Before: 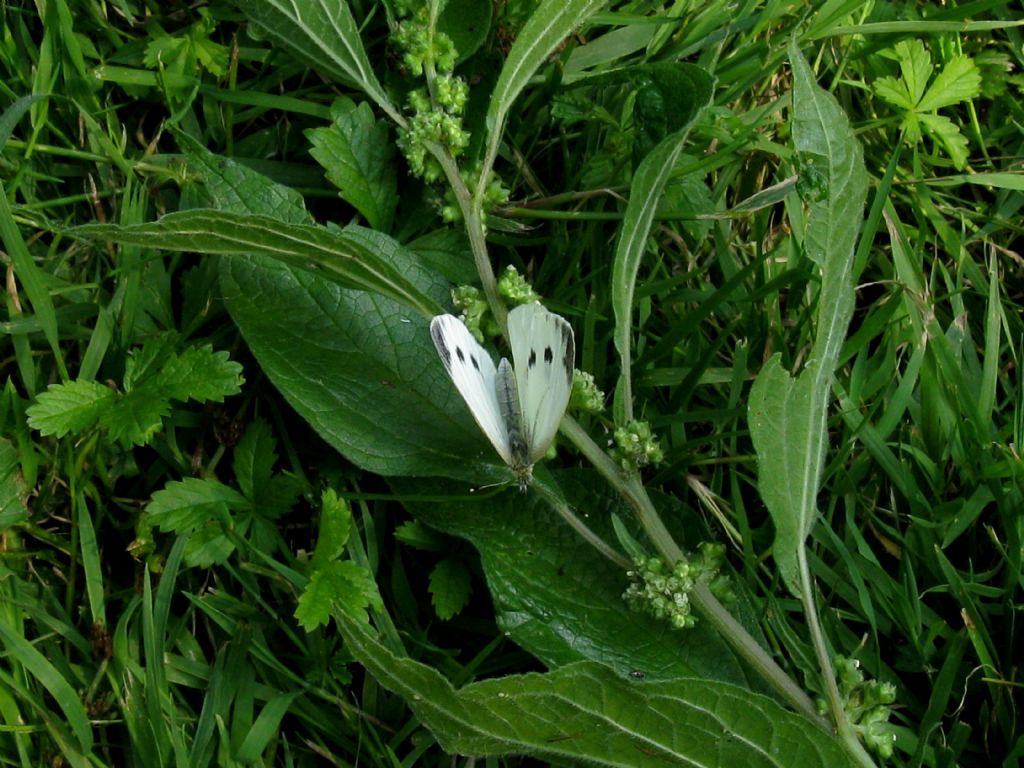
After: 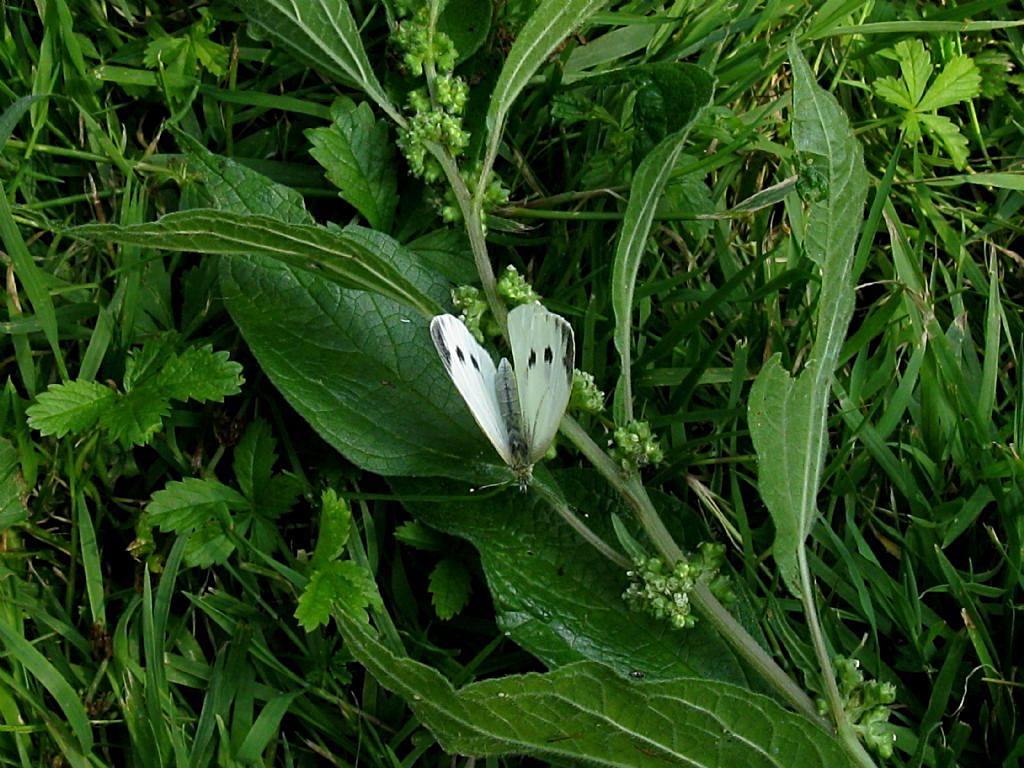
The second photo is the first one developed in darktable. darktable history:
sharpen: on, module defaults
color balance: contrast -0.5%
